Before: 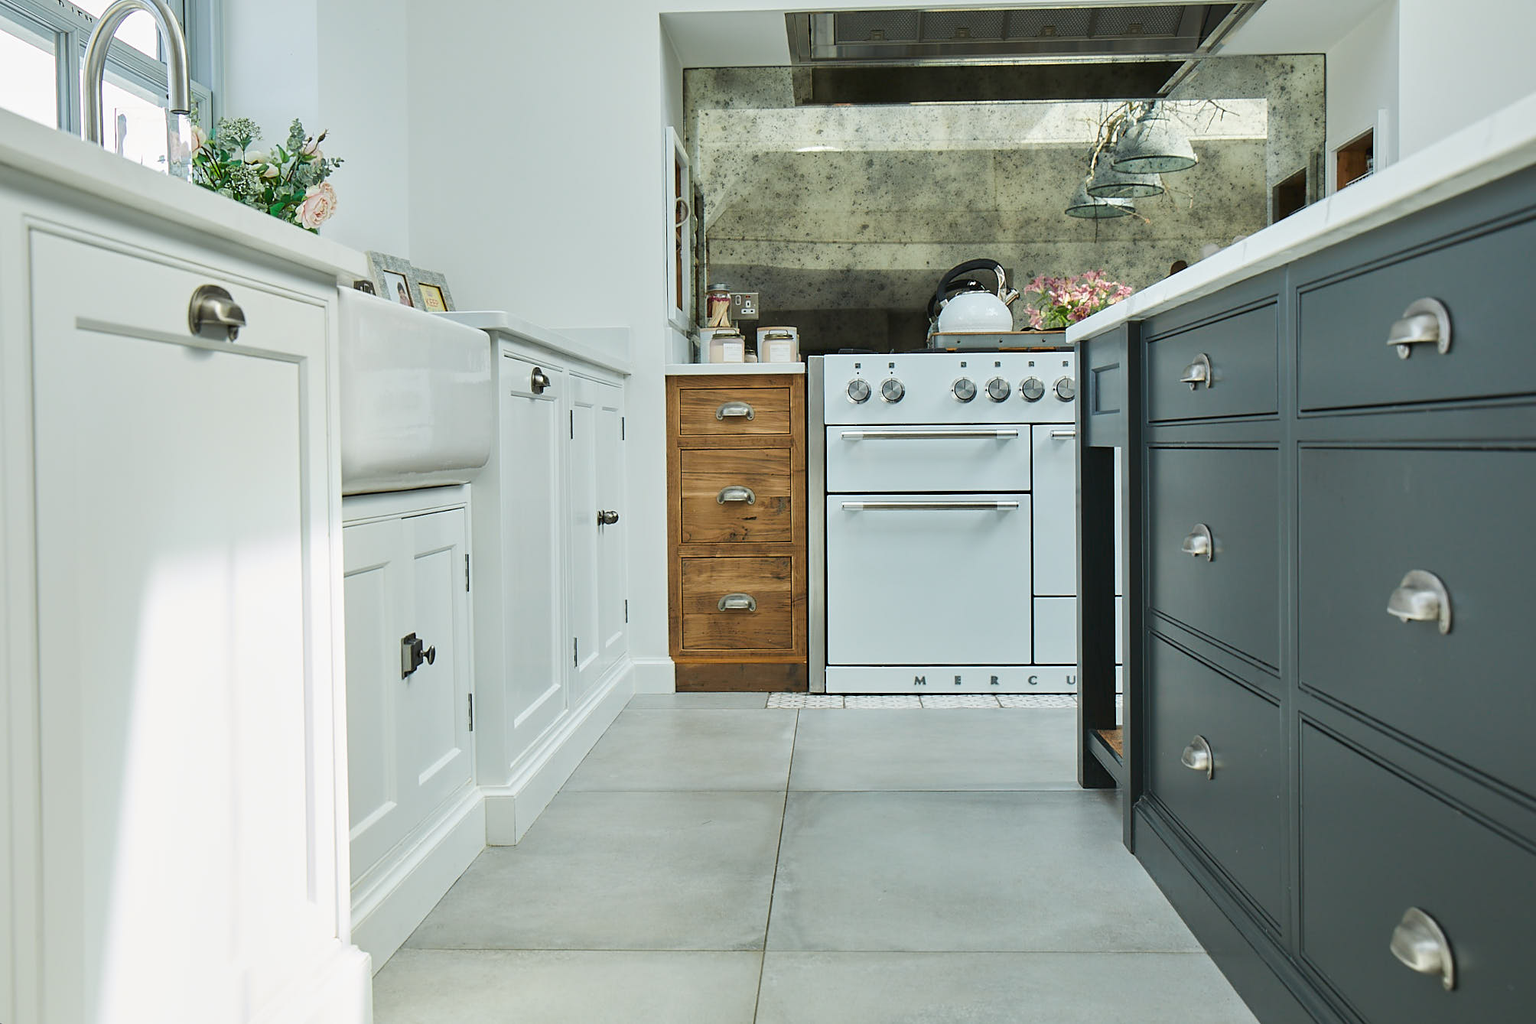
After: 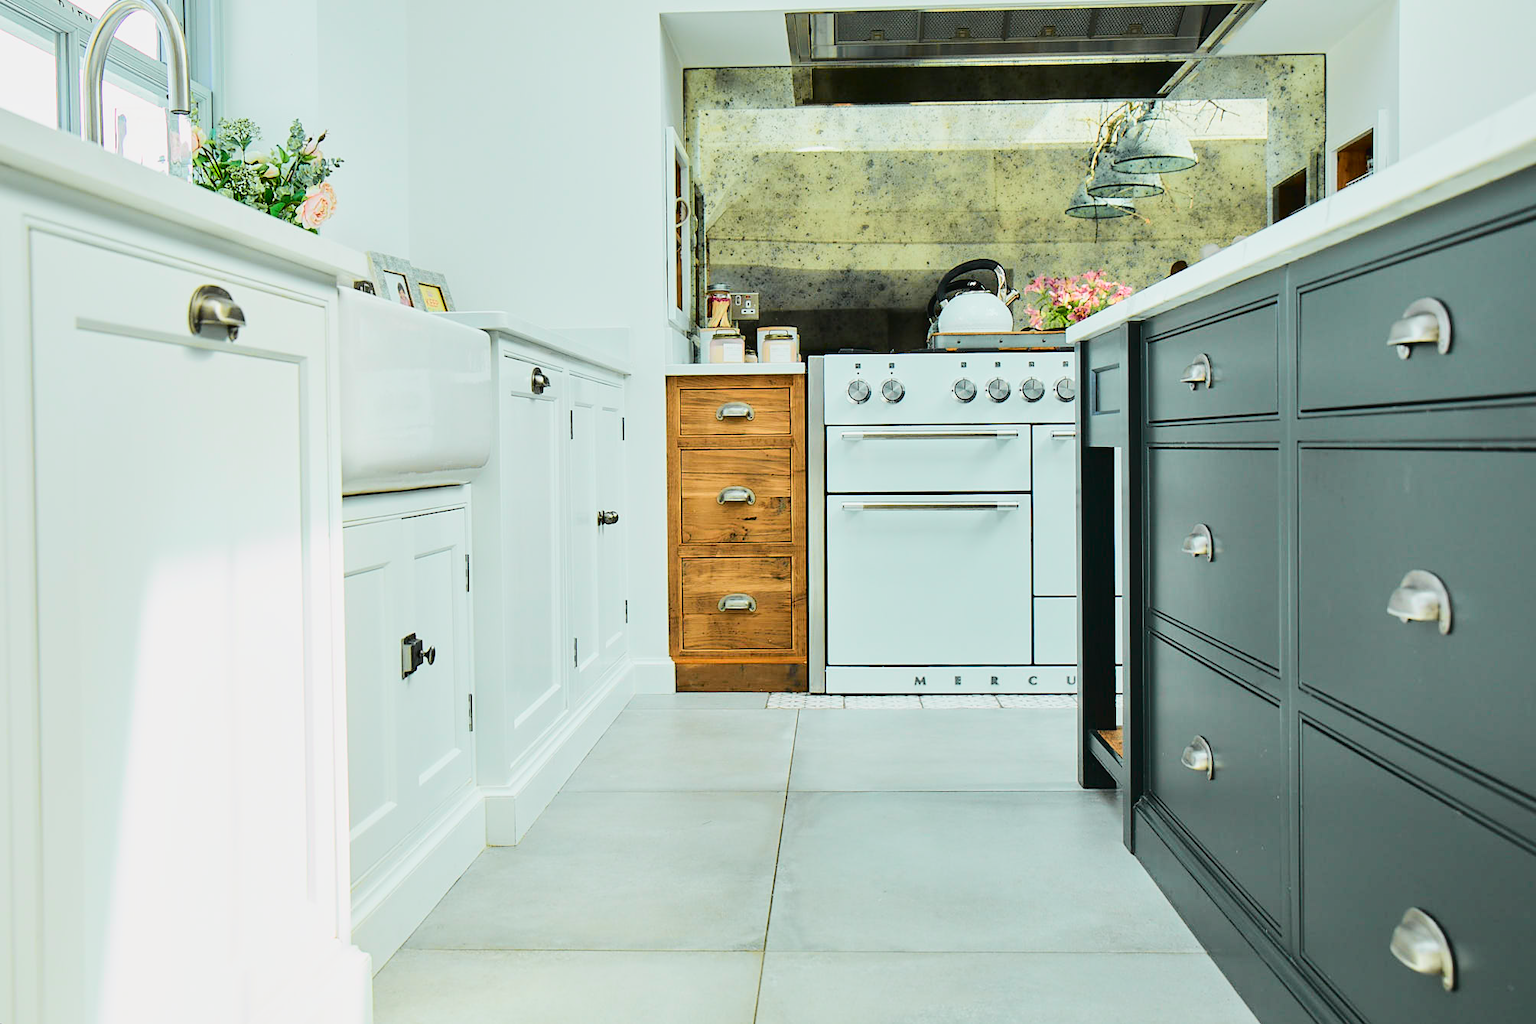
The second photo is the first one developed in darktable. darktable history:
tone curve: curves: ch0 [(0, 0.014) (0.12, 0.096) (0.386, 0.49) (0.54, 0.684) (0.751, 0.855) (0.89, 0.943) (0.998, 0.989)]; ch1 [(0, 0) (0.133, 0.099) (0.437, 0.41) (0.5, 0.5) (0.517, 0.536) (0.548, 0.575) (0.582, 0.639) (0.627, 0.692) (0.836, 0.868) (1, 1)]; ch2 [(0, 0) (0.374, 0.341) (0.456, 0.443) (0.478, 0.49) (0.501, 0.5) (0.528, 0.538) (0.55, 0.6) (0.572, 0.633) (0.702, 0.775) (1, 1)], color space Lab, independent channels, preserve colors none
filmic rgb: black relative exposure -14.27 EV, white relative exposure 3.37 EV, threshold 2.98 EV, hardness 7.97, contrast 0.999, enable highlight reconstruction true
